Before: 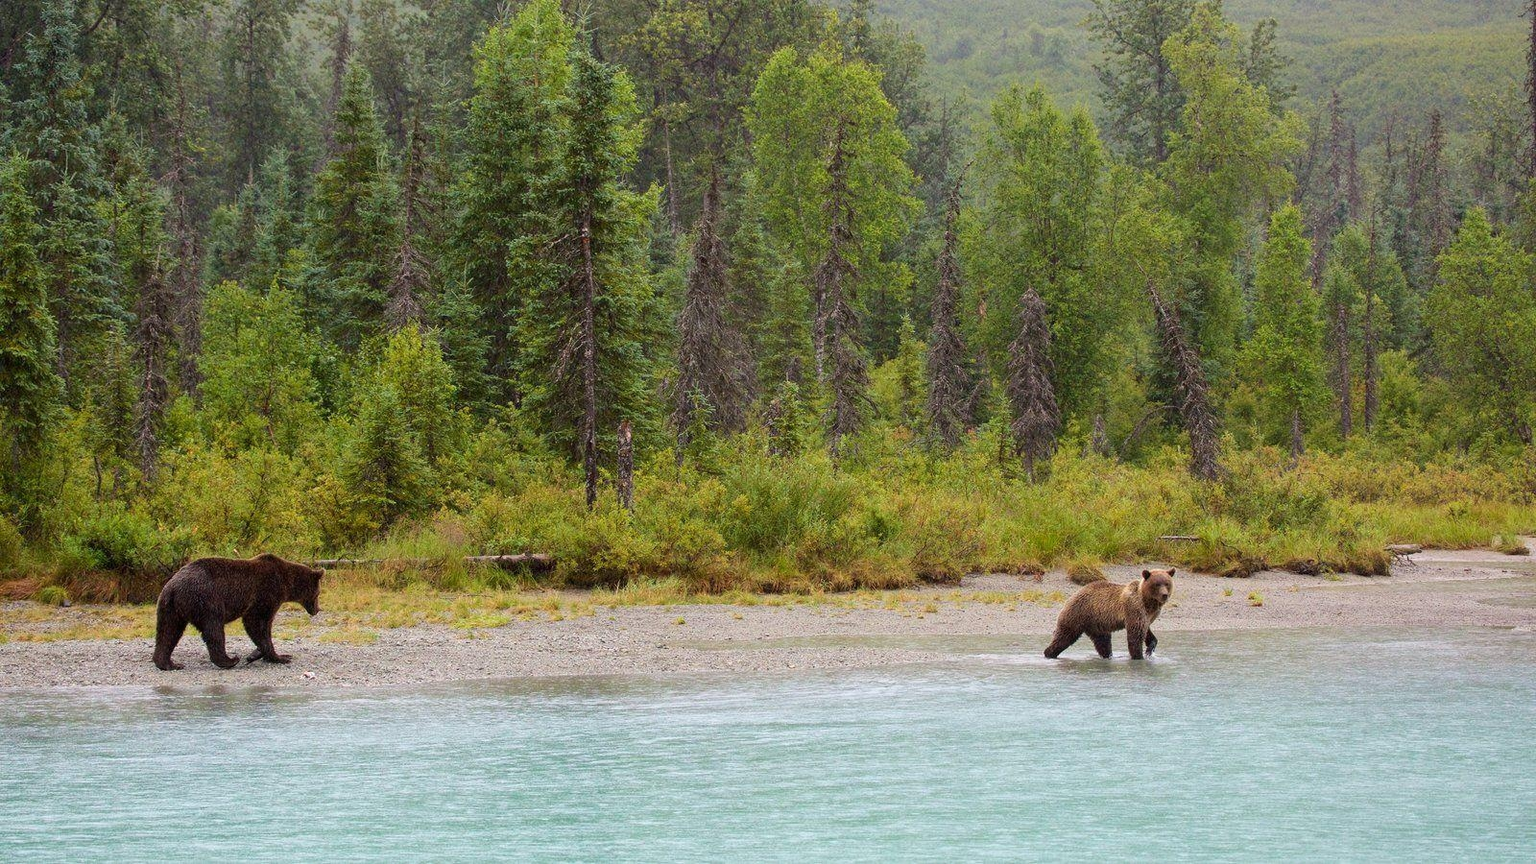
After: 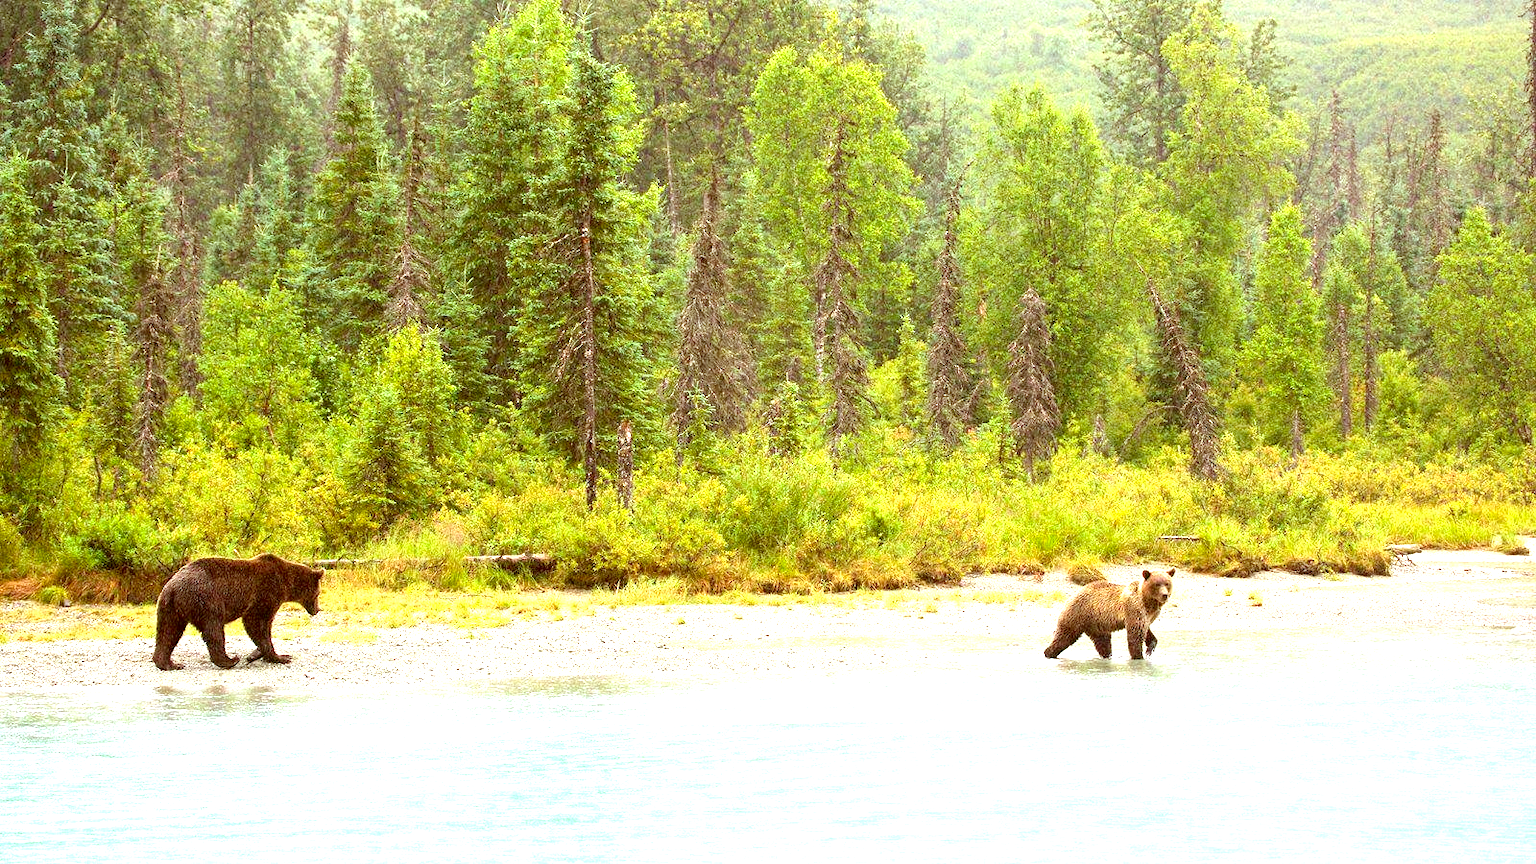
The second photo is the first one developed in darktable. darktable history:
exposure: black level correction 0.001, exposure 1.639 EV, compensate exposure bias true, compensate highlight preservation false
color correction: highlights a* -6.14, highlights b* 9.41, shadows a* 10.08, shadows b* 23.79
